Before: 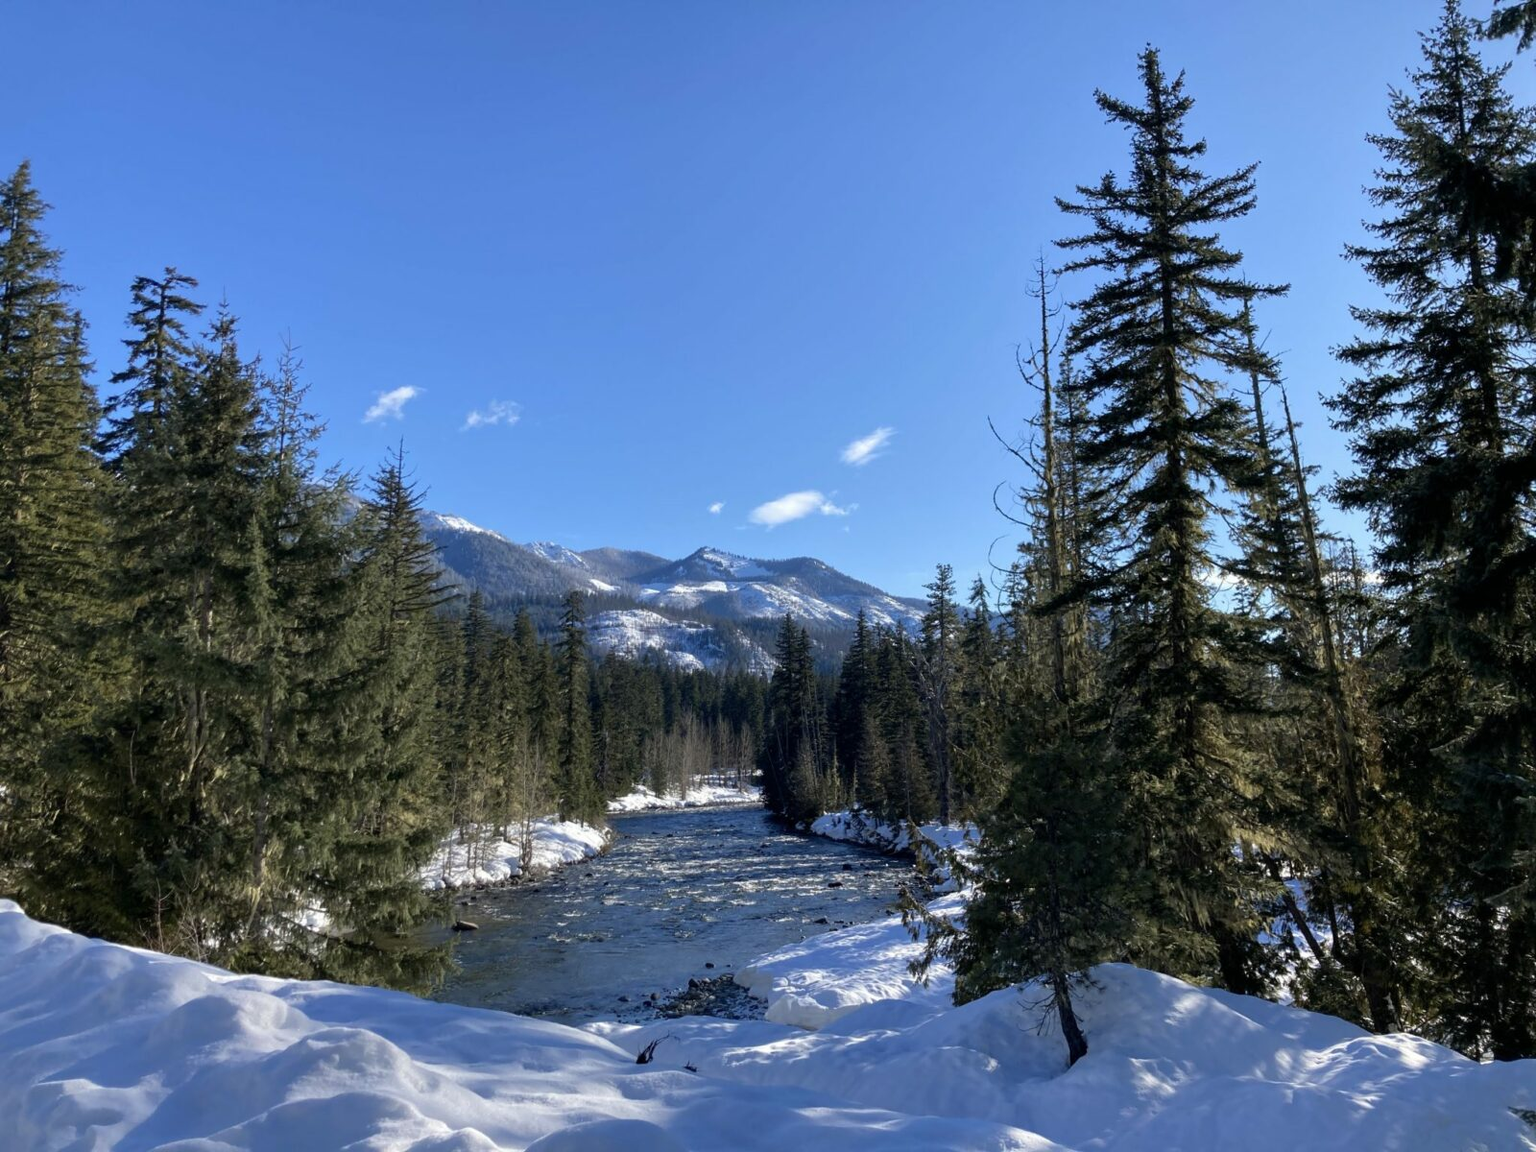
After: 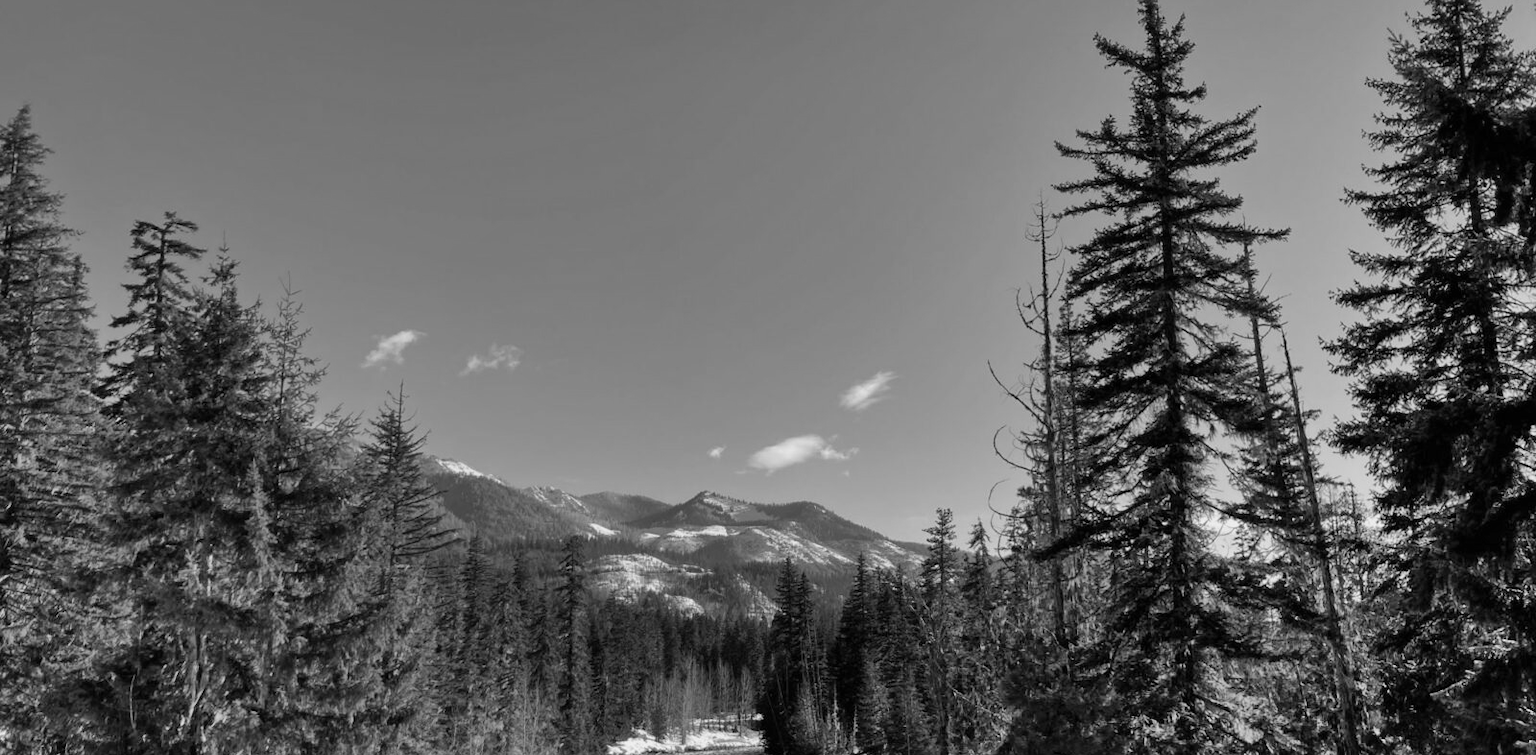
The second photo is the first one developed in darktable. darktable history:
crop and rotate: top 4.848%, bottom 29.503%
monochrome: a -71.75, b 75.82
shadows and highlights: shadows 60, soften with gaussian
